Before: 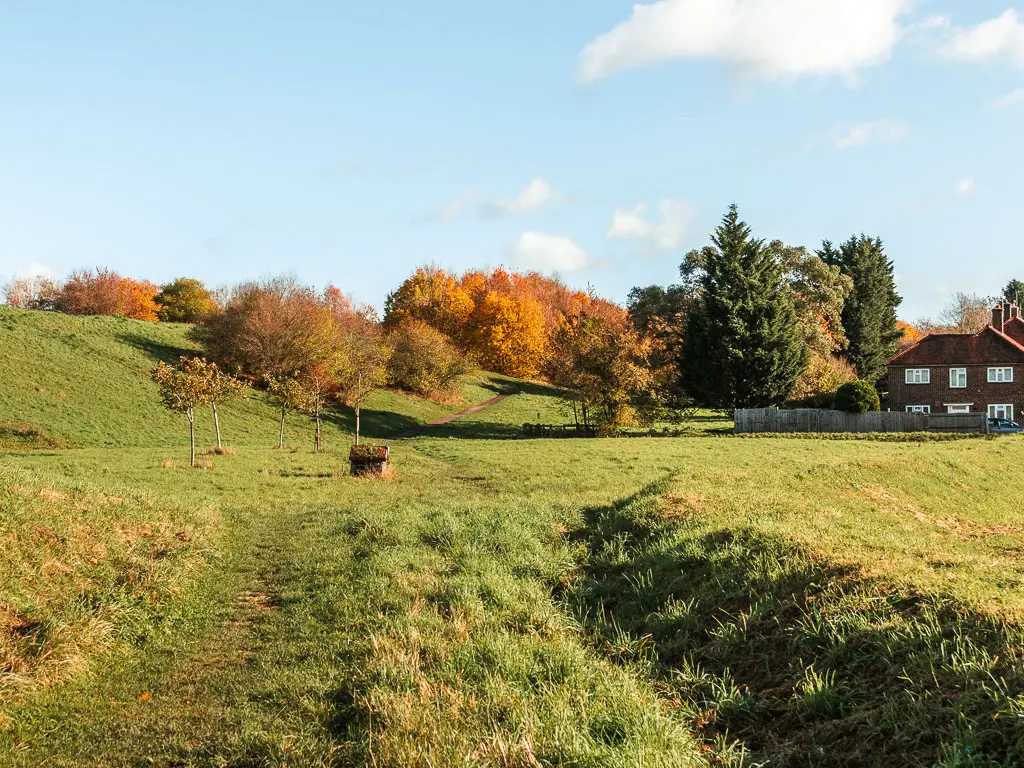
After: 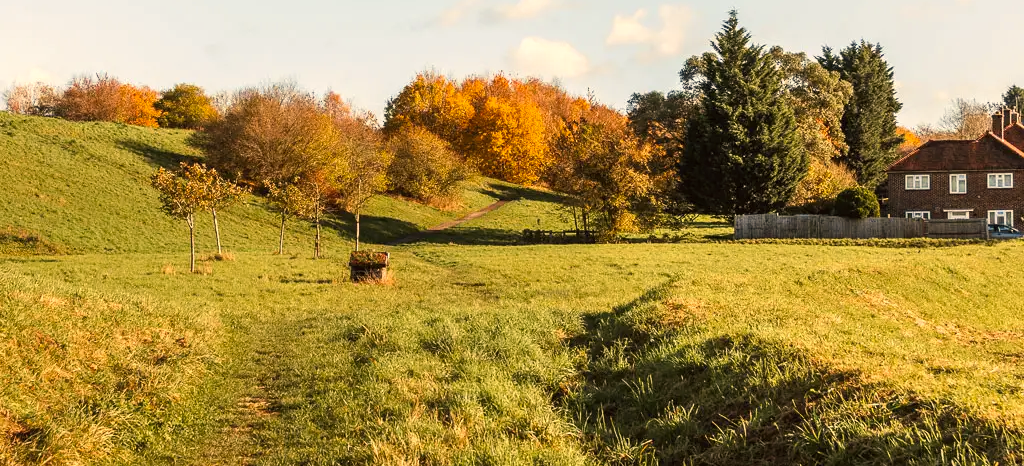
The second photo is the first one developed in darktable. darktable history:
white balance: red 1.127, blue 0.943
color contrast: green-magenta contrast 0.8, blue-yellow contrast 1.1, unbound 0
crop and rotate: top 25.357%, bottom 13.942%
color correction: highlights a* -0.95, highlights b* 4.5, shadows a* 3.55
